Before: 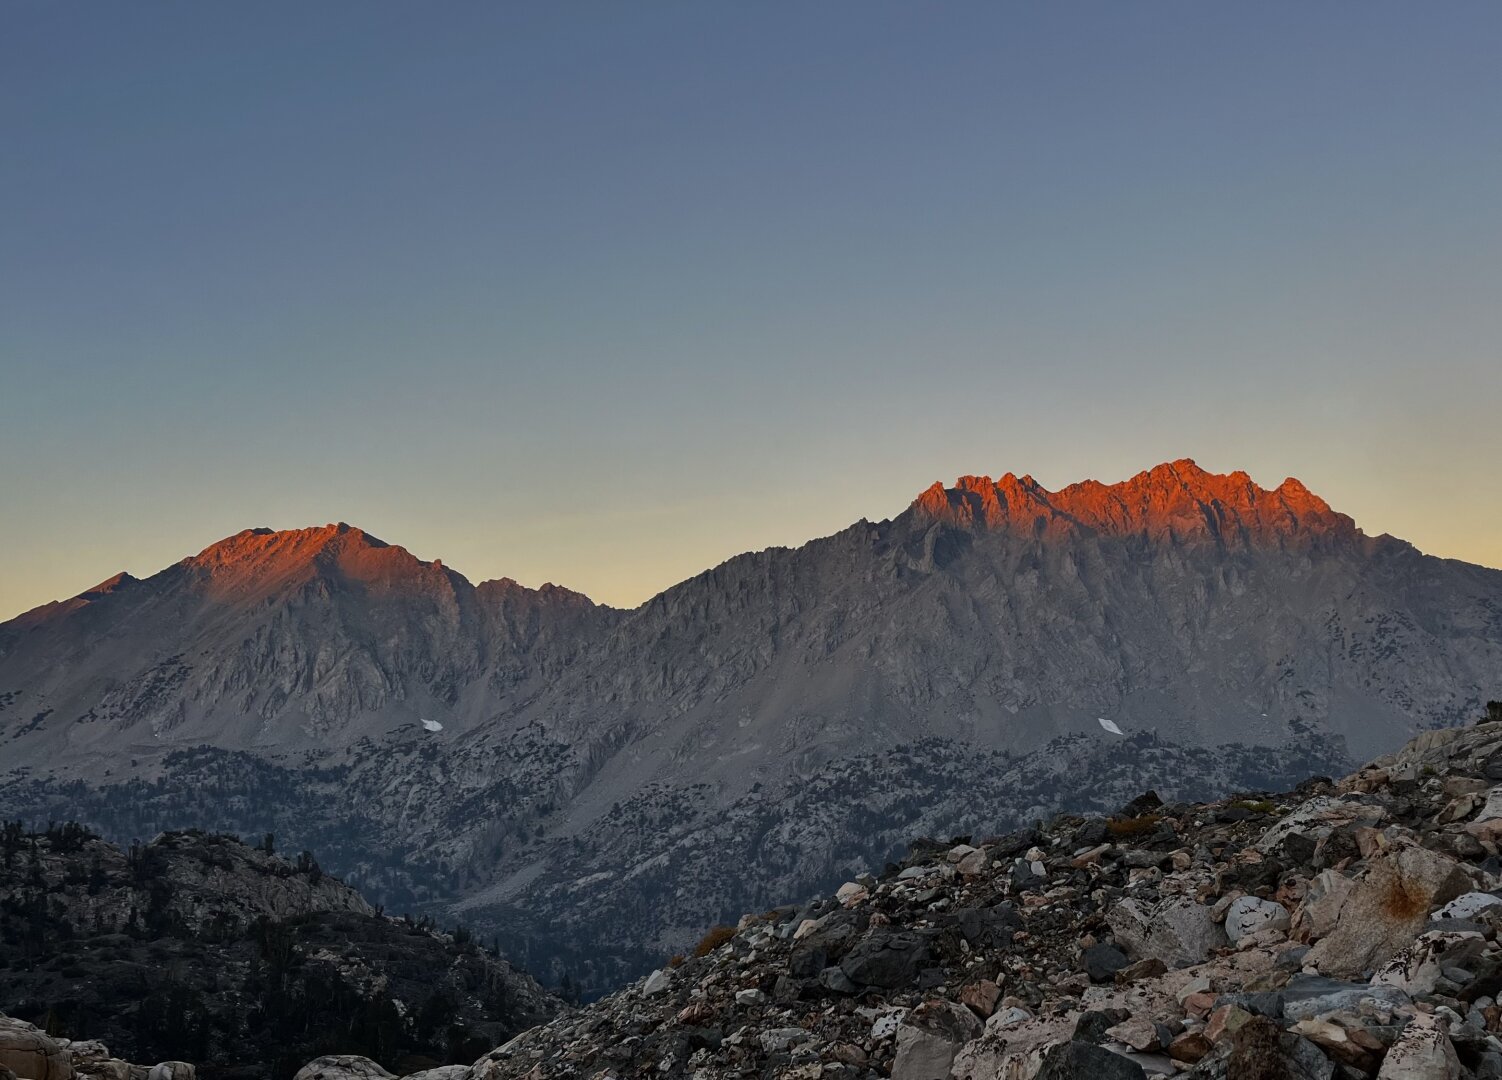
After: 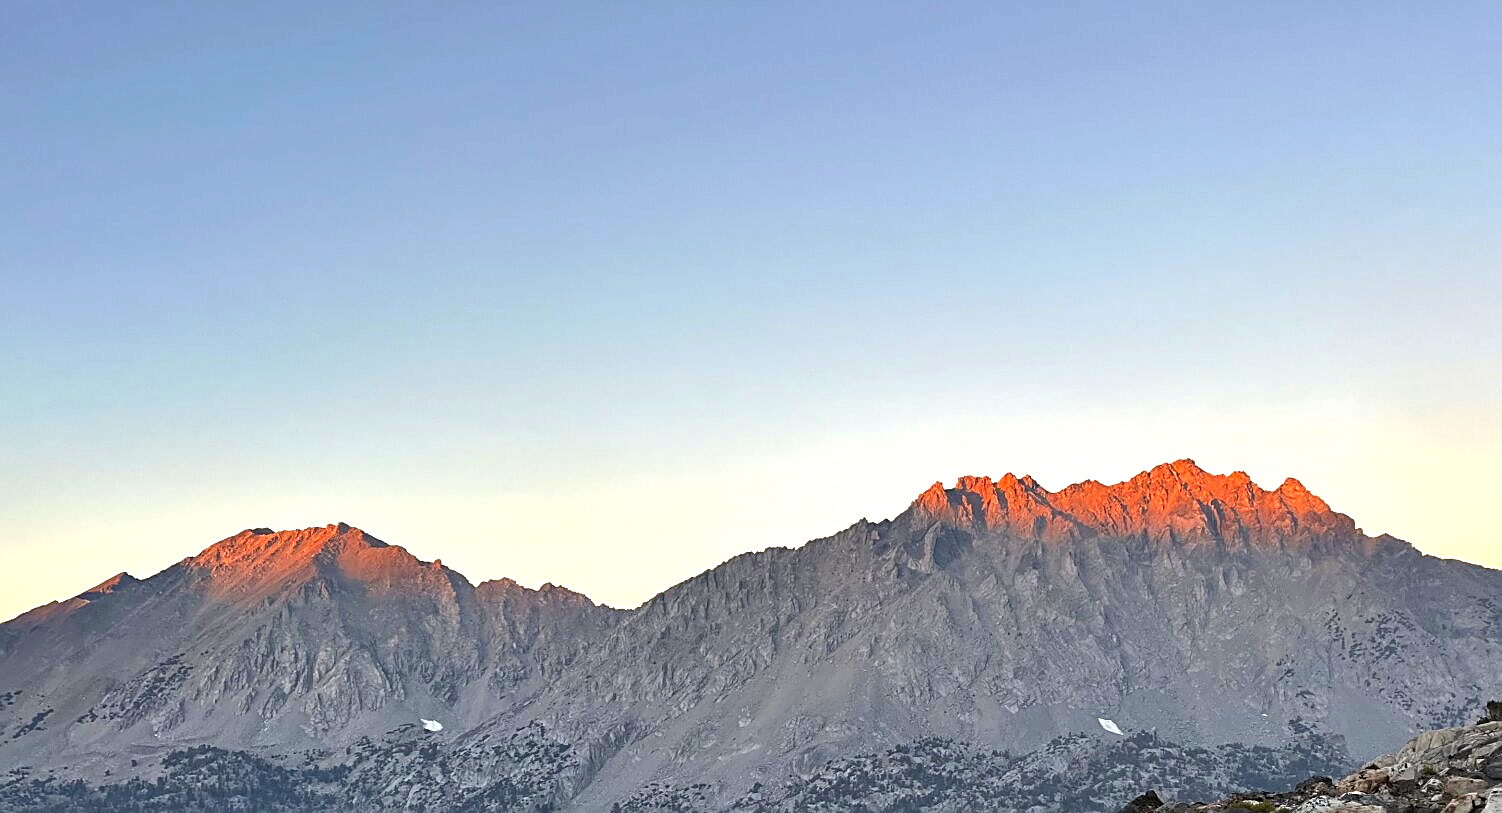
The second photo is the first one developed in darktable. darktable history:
exposure: black level correction 0, exposure 1.474 EV, compensate highlight preservation false
crop: bottom 24.648%
sharpen: on, module defaults
